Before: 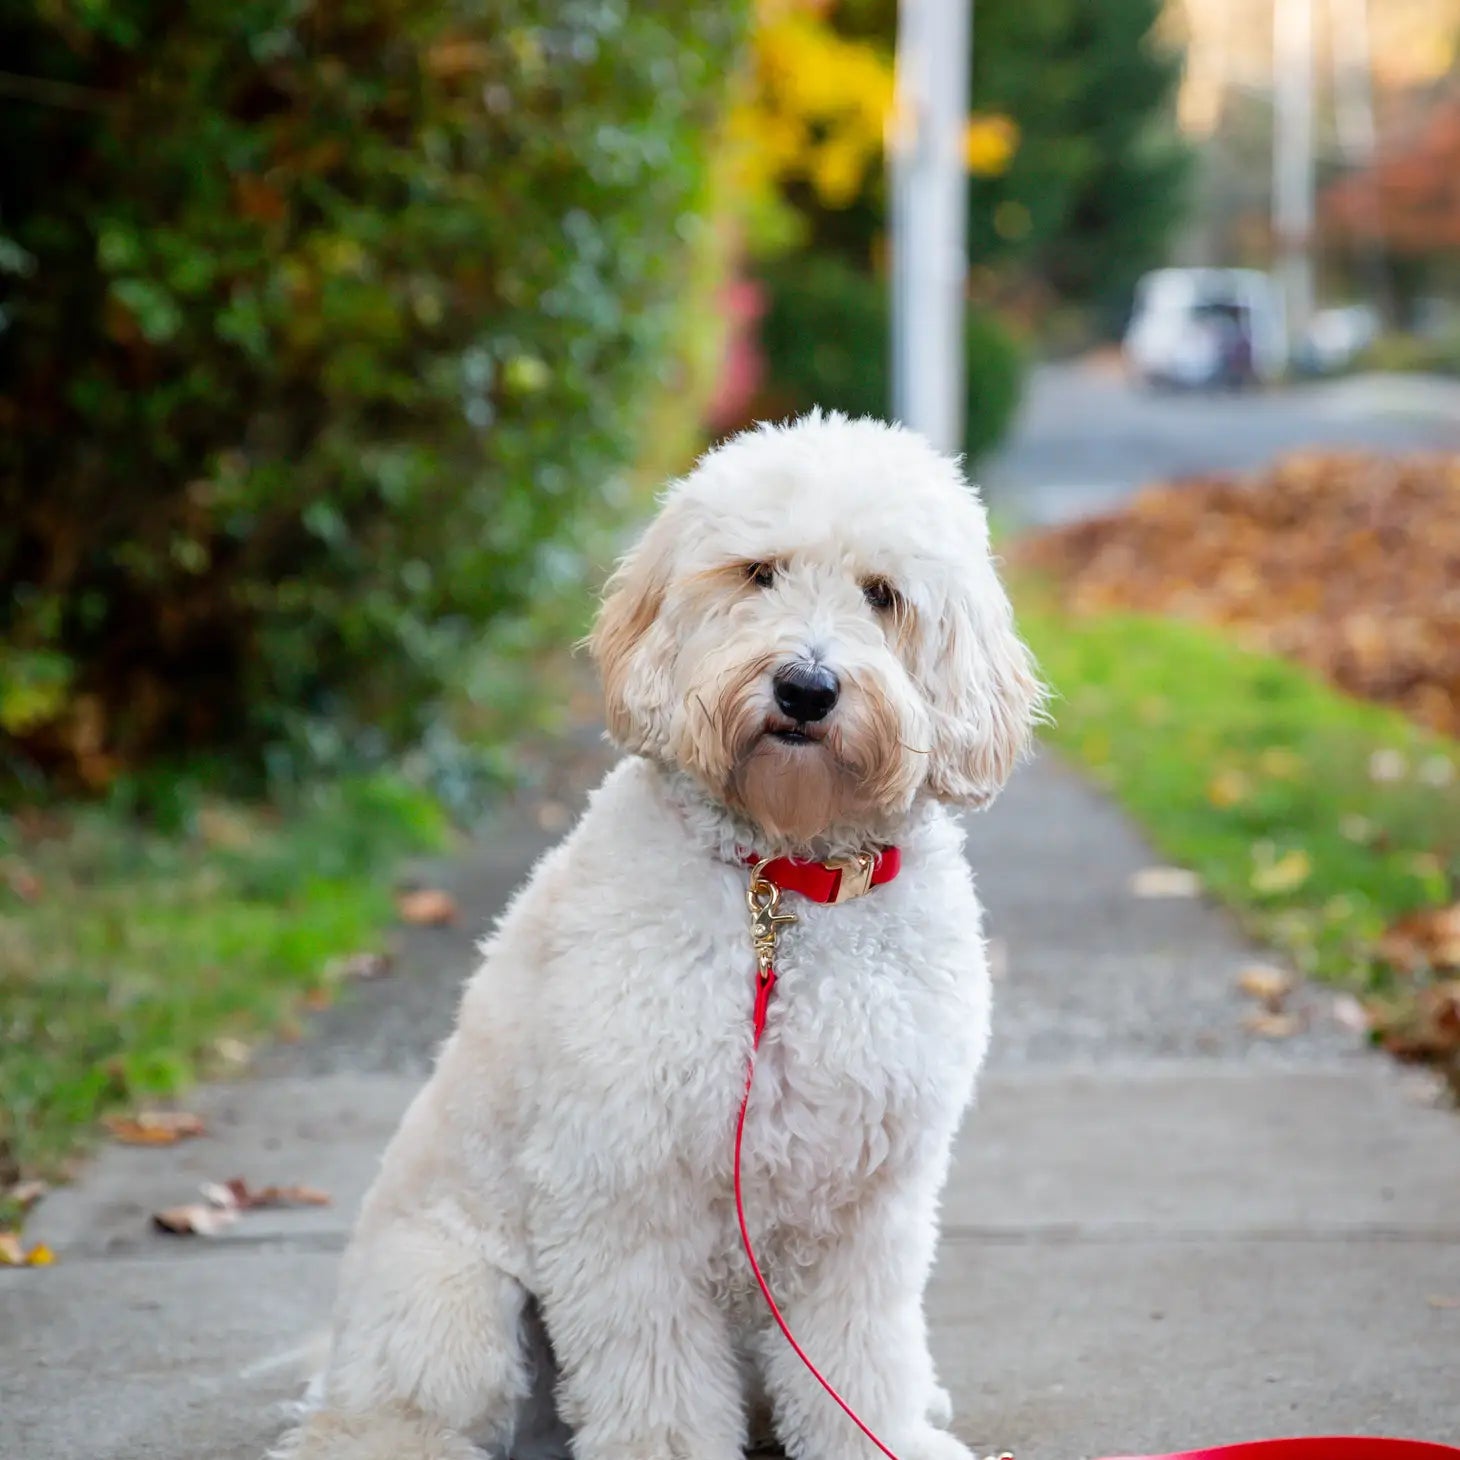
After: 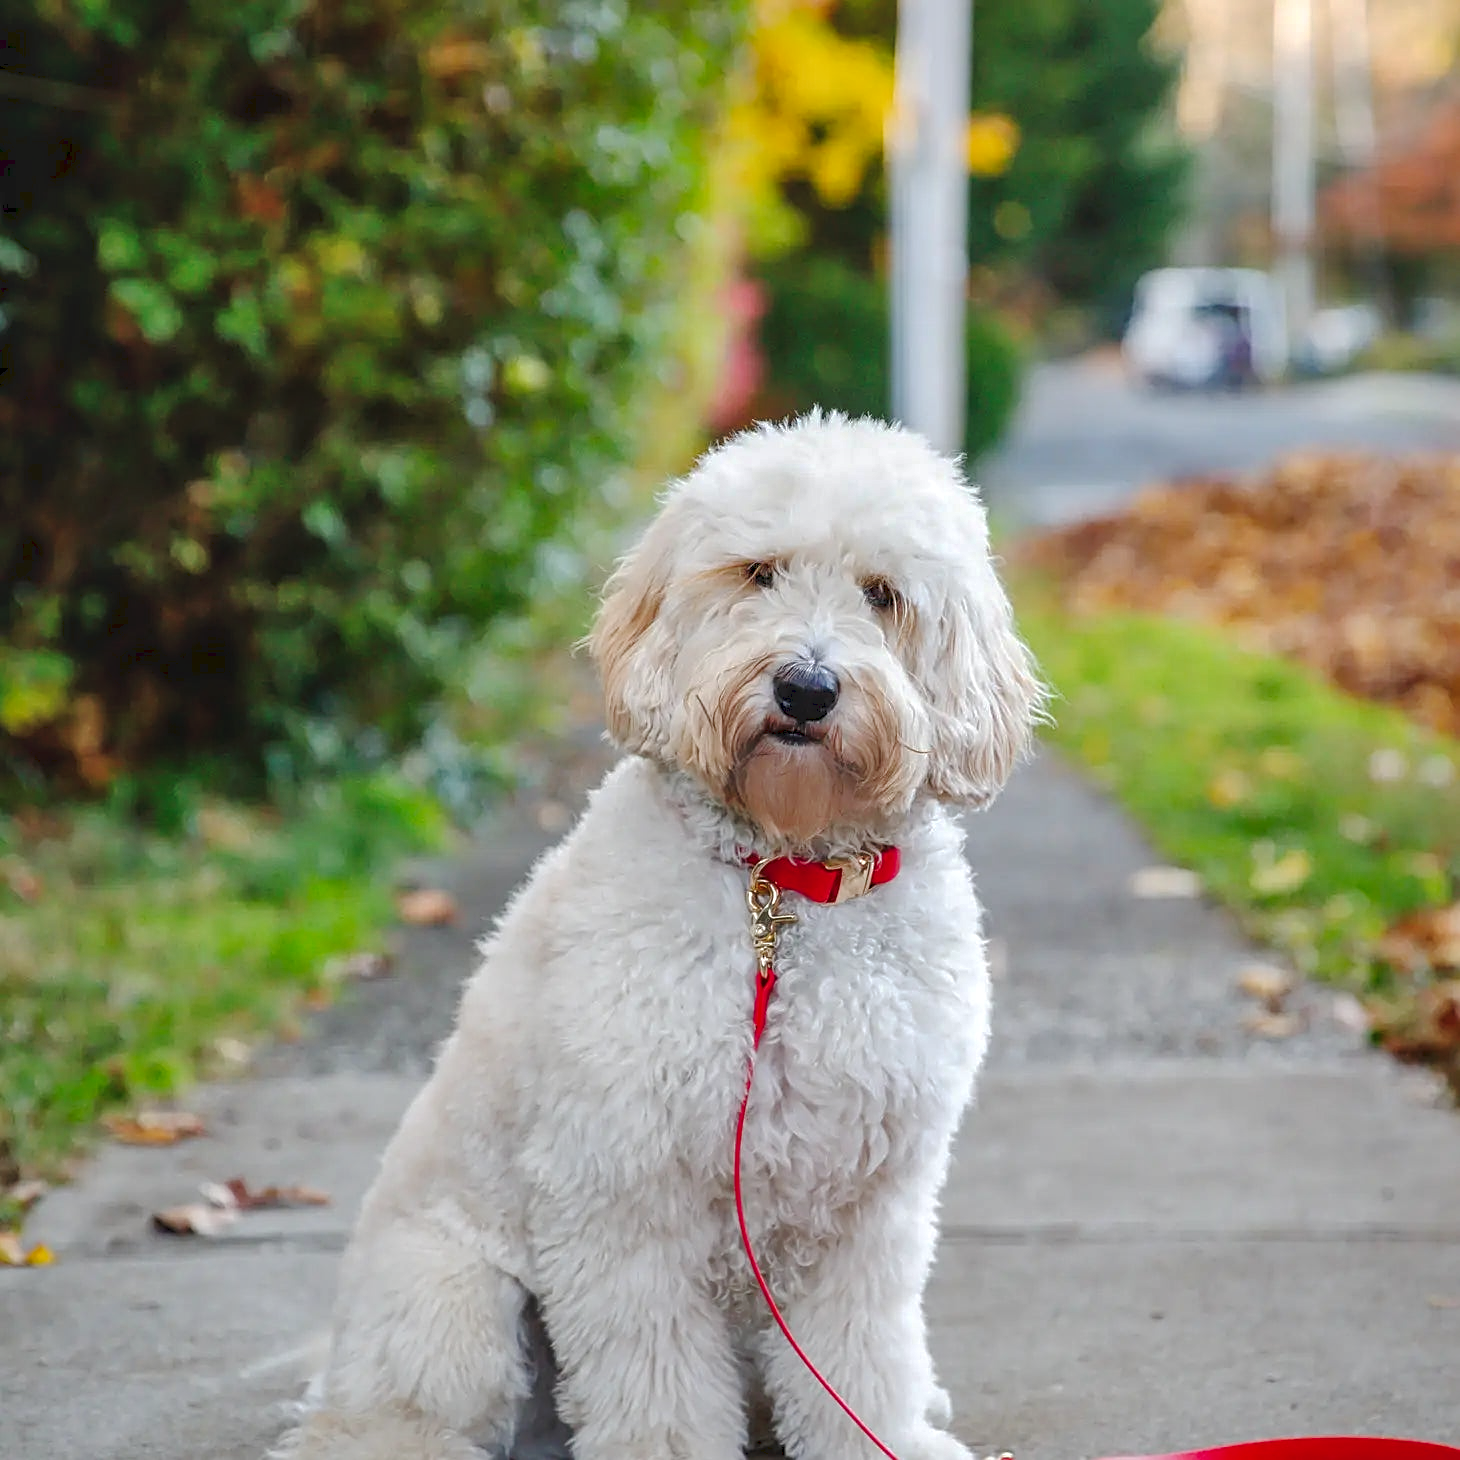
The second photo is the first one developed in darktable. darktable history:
tone curve: curves: ch0 [(0, 0) (0.003, 0.054) (0.011, 0.058) (0.025, 0.069) (0.044, 0.087) (0.069, 0.1) (0.1, 0.123) (0.136, 0.152) (0.177, 0.183) (0.224, 0.234) (0.277, 0.291) (0.335, 0.367) (0.399, 0.441) (0.468, 0.524) (0.543, 0.6) (0.623, 0.673) (0.709, 0.744) (0.801, 0.812) (0.898, 0.89) (1, 1)], preserve colors none
local contrast: on, module defaults
shadows and highlights: on, module defaults
sharpen: on, module defaults
